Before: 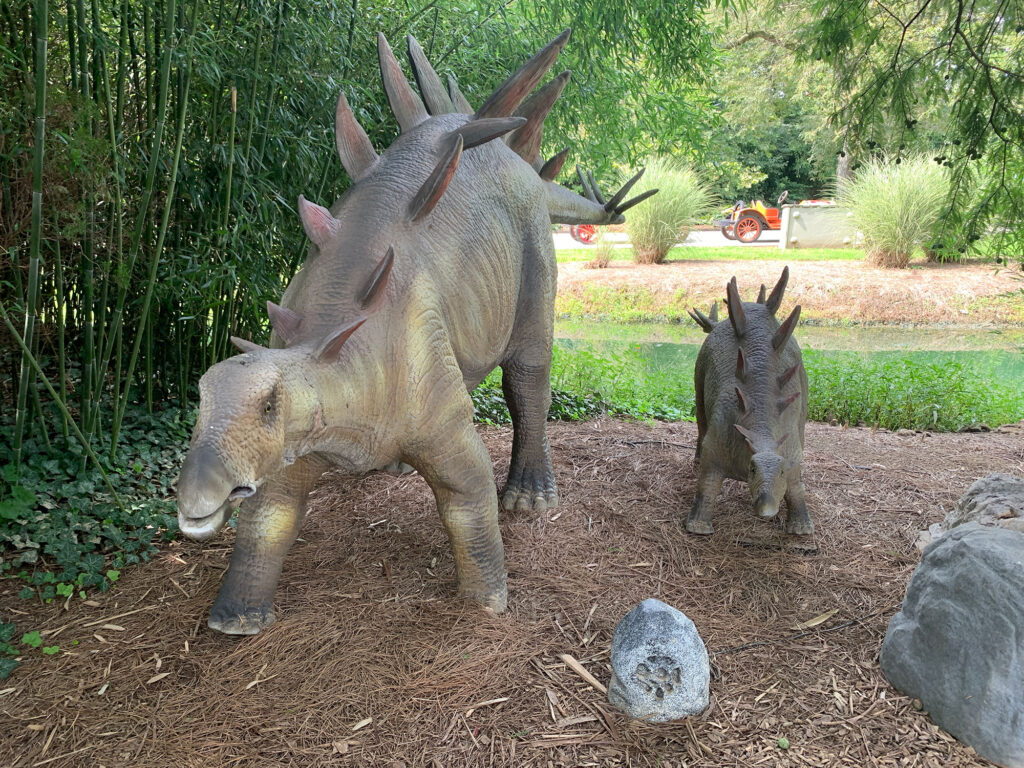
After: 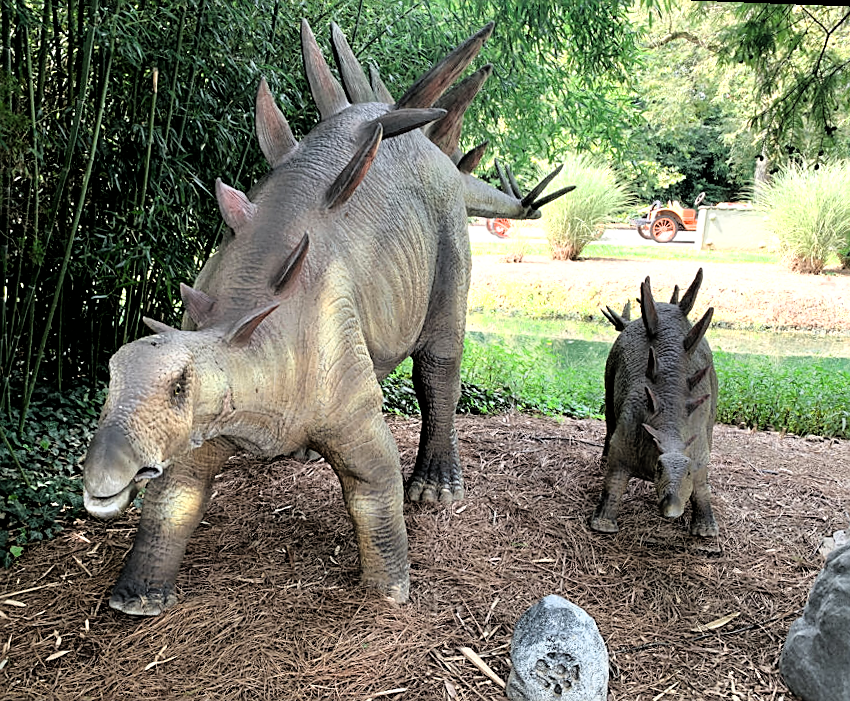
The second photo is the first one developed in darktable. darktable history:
crop: left 9.929%, top 3.475%, right 9.188%, bottom 9.529%
color zones: curves: ch0 [(0.018, 0.548) (0.224, 0.64) (0.425, 0.447) (0.675, 0.575) (0.732, 0.579)]; ch1 [(0.066, 0.487) (0.25, 0.5) (0.404, 0.43) (0.75, 0.421) (0.956, 0.421)]; ch2 [(0.044, 0.561) (0.215, 0.465) (0.399, 0.544) (0.465, 0.548) (0.614, 0.447) (0.724, 0.43) (0.882, 0.623) (0.956, 0.632)]
filmic rgb: black relative exposure -3.64 EV, white relative exposure 2.44 EV, hardness 3.29
color balance: output saturation 110%
rotate and perspective: rotation 2.17°, automatic cropping off
sharpen: on, module defaults
